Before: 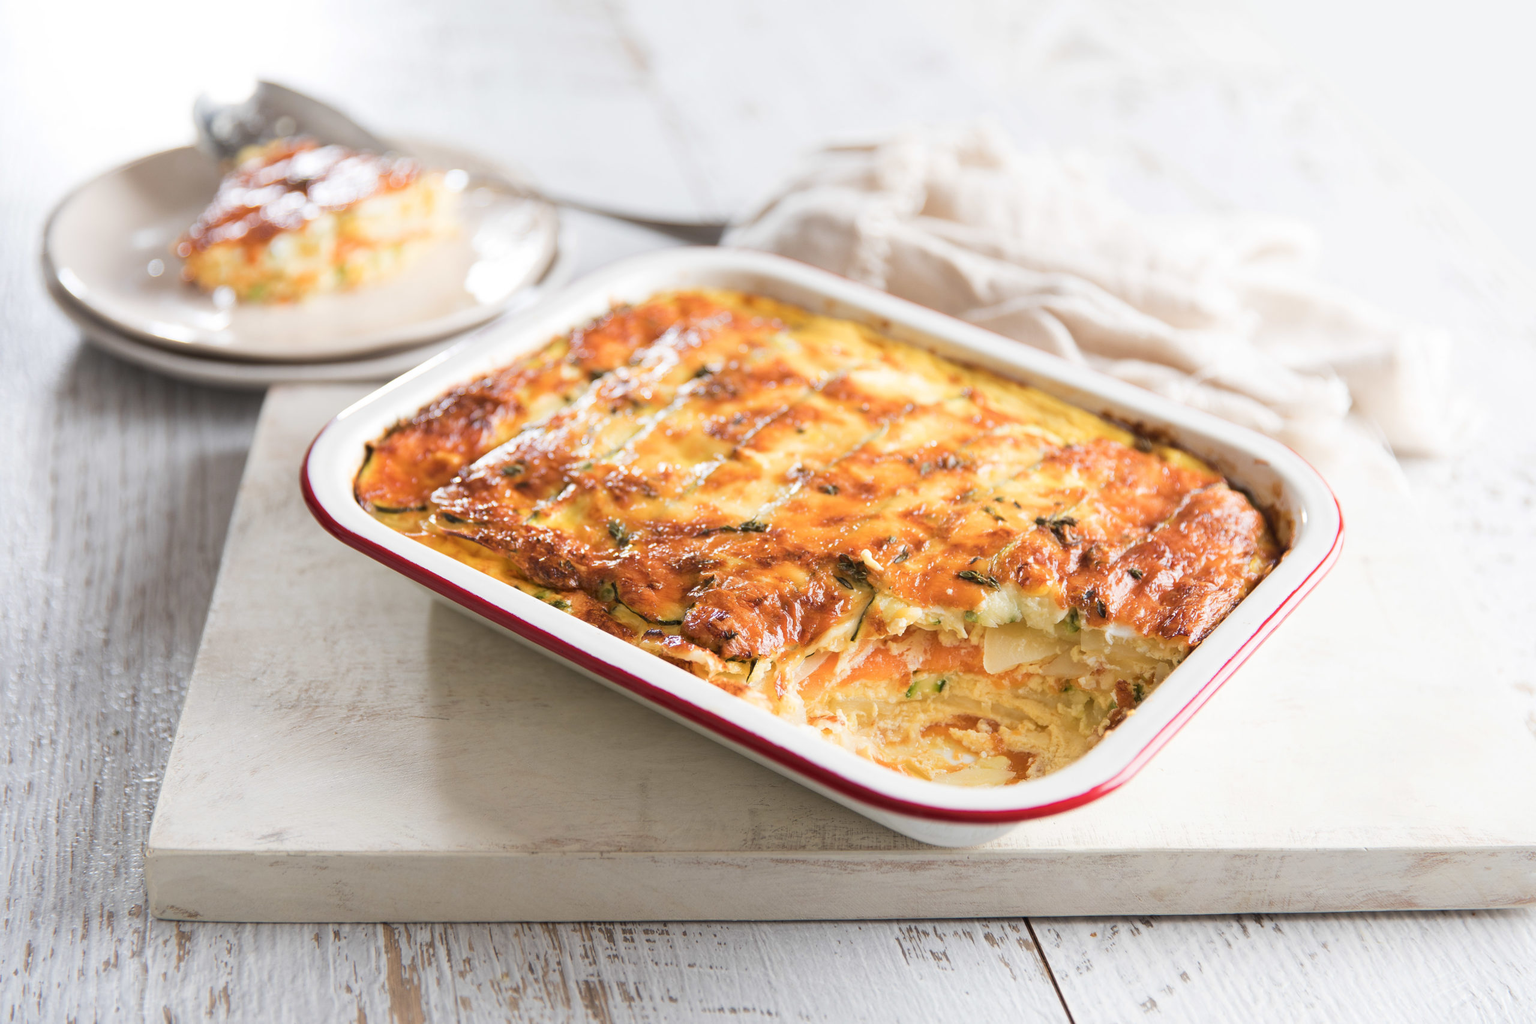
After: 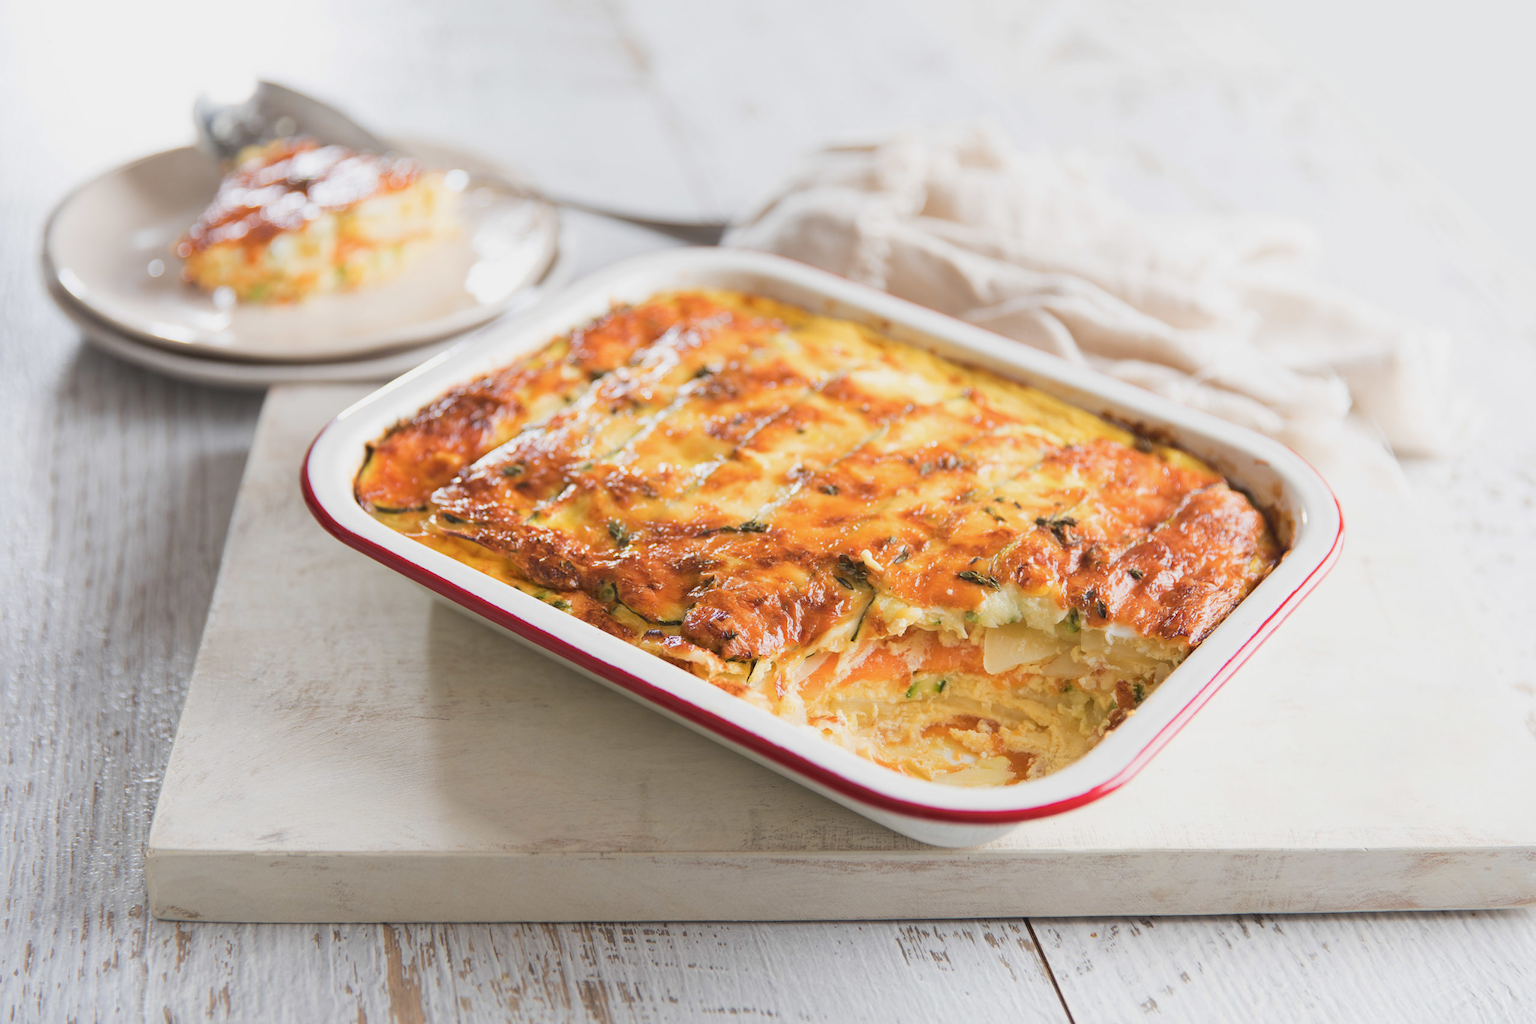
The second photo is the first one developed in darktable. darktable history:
contrast brightness saturation: contrast -0.113
